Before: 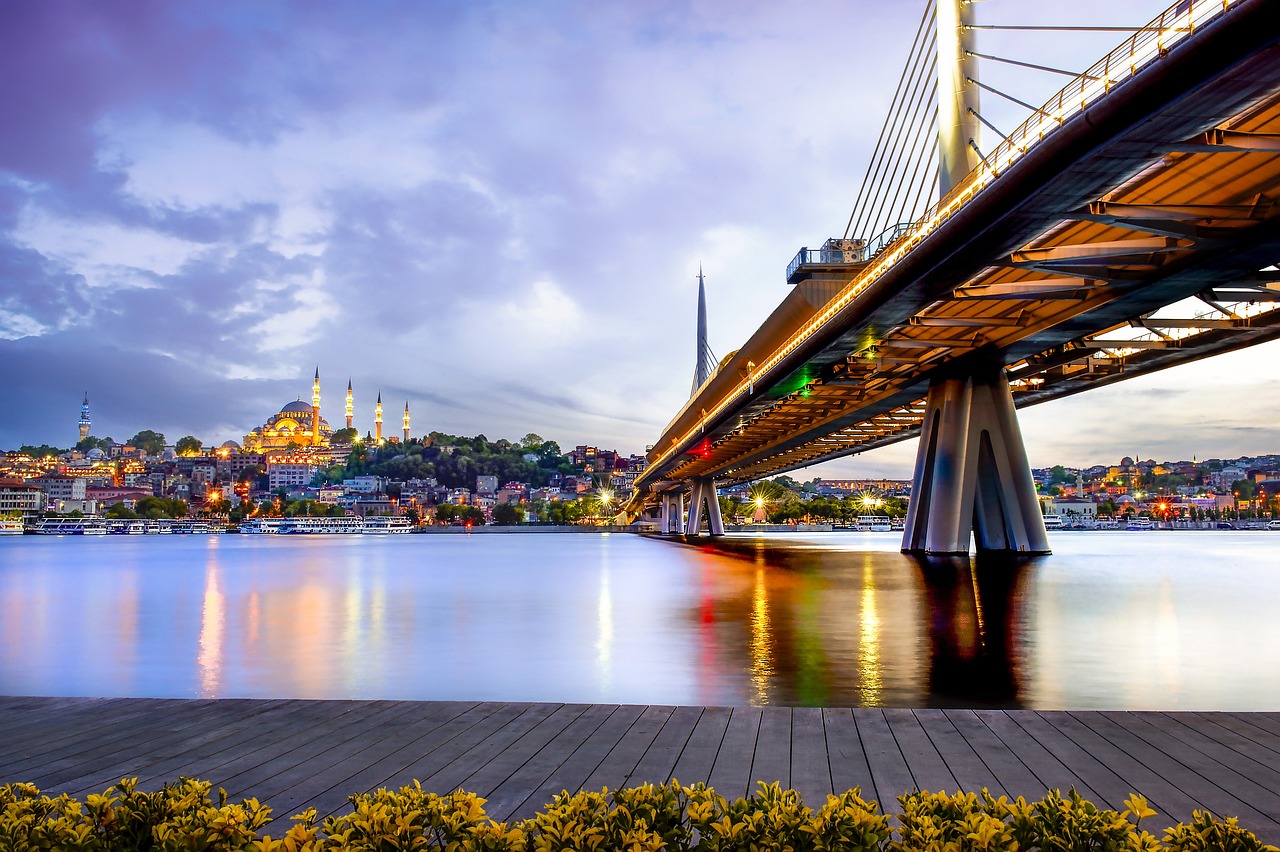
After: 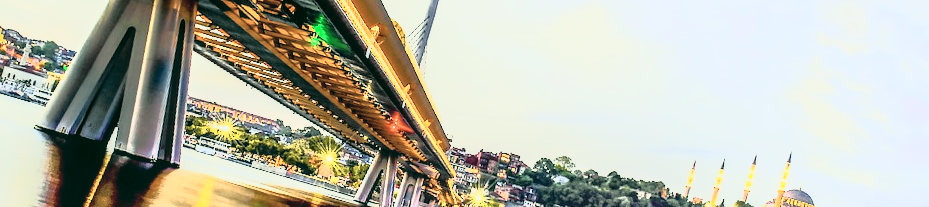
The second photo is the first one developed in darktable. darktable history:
crop and rotate: angle 16.12°, top 30.835%, bottom 35.653%
tone curve: curves: ch0 [(0, 0.015) (0.091, 0.055) (0.184, 0.159) (0.304, 0.382) (0.492, 0.579) (0.628, 0.755) (0.832, 0.932) (0.984, 0.963)]; ch1 [(0, 0) (0.34, 0.235) (0.46, 0.46) (0.515, 0.502) (0.553, 0.567) (0.764, 0.815) (1, 1)]; ch2 [(0, 0) (0.44, 0.458) (0.479, 0.492) (0.524, 0.507) (0.557, 0.567) (0.673, 0.699) (1, 1)], color space Lab, independent channels, preserve colors none
color correction: highlights a* -0.482, highlights b* 9.48, shadows a* -9.48, shadows b* 0.803
local contrast: on, module defaults
contrast brightness saturation: contrast 0.43, brightness 0.56, saturation -0.19
